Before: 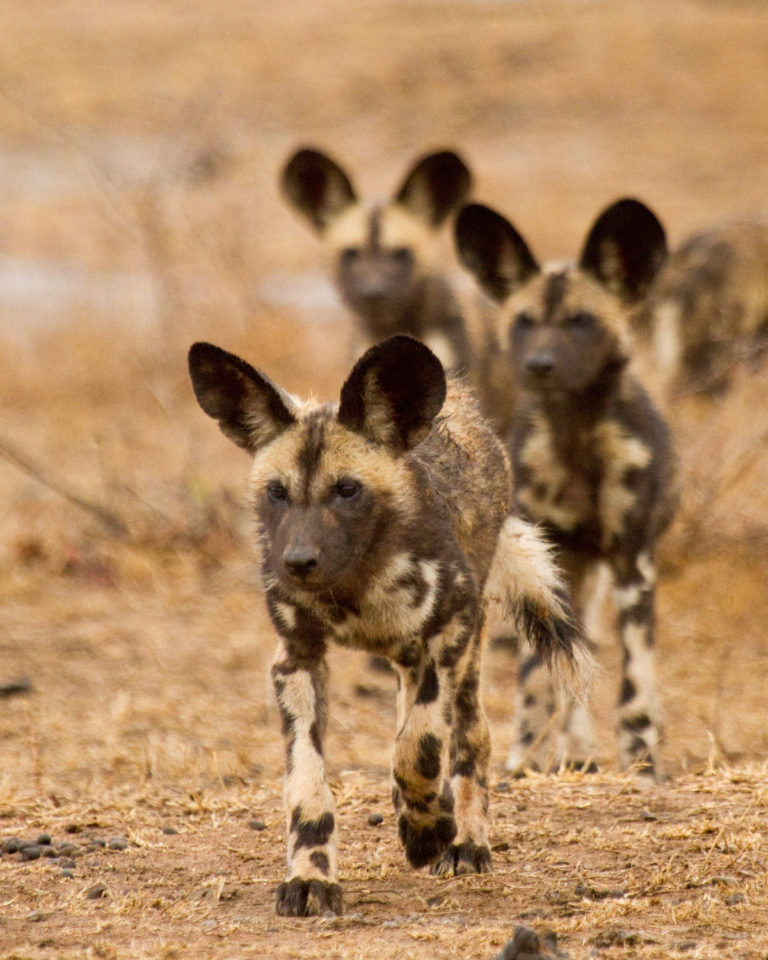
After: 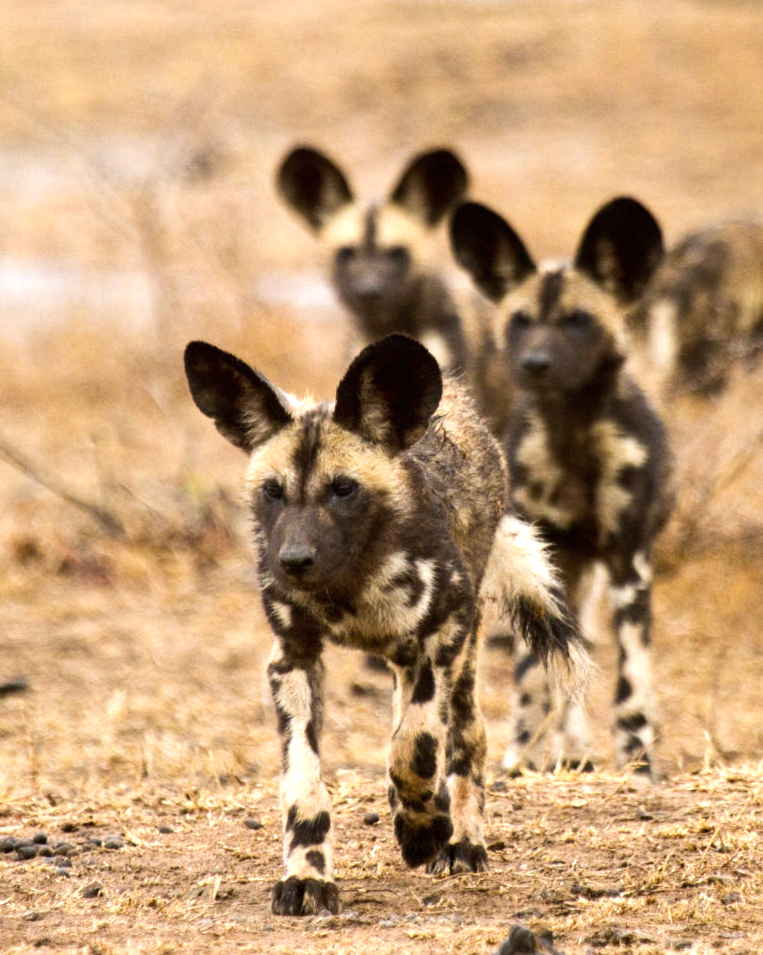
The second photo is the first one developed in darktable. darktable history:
crop and rotate: left 0.614%, top 0.179%, bottom 0.309%
white balance: red 0.967, blue 1.049
tone equalizer: -8 EV -0.75 EV, -7 EV -0.7 EV, -6 EV -0.6 EV, -5 EV -0.4 EV, -3 EV 0.4 EV, -2 EV 0.6 EV, -1 EV 0.7 EV, +0 EV 0.75 EV, edges refinement/feathering 500, mask exposure compensation -1.57 EV, preserve details no
